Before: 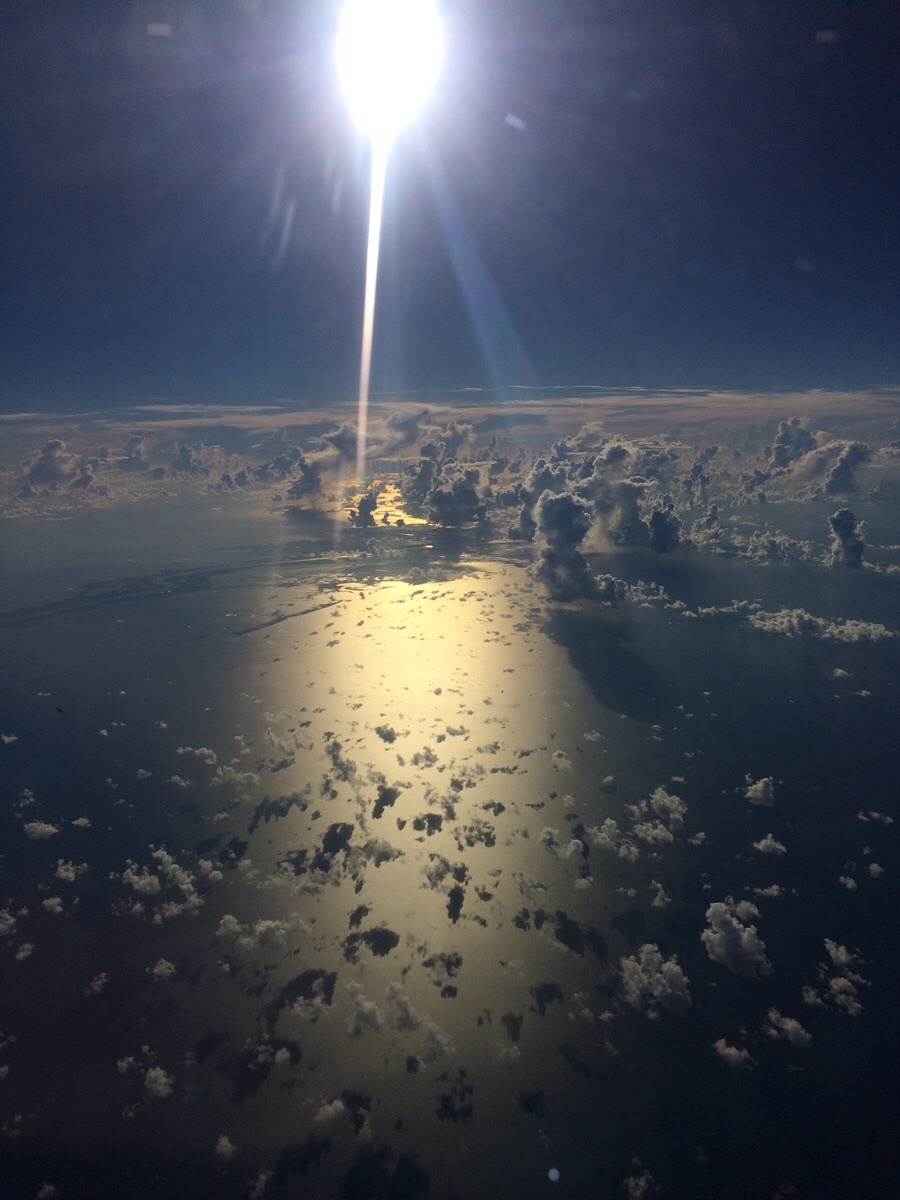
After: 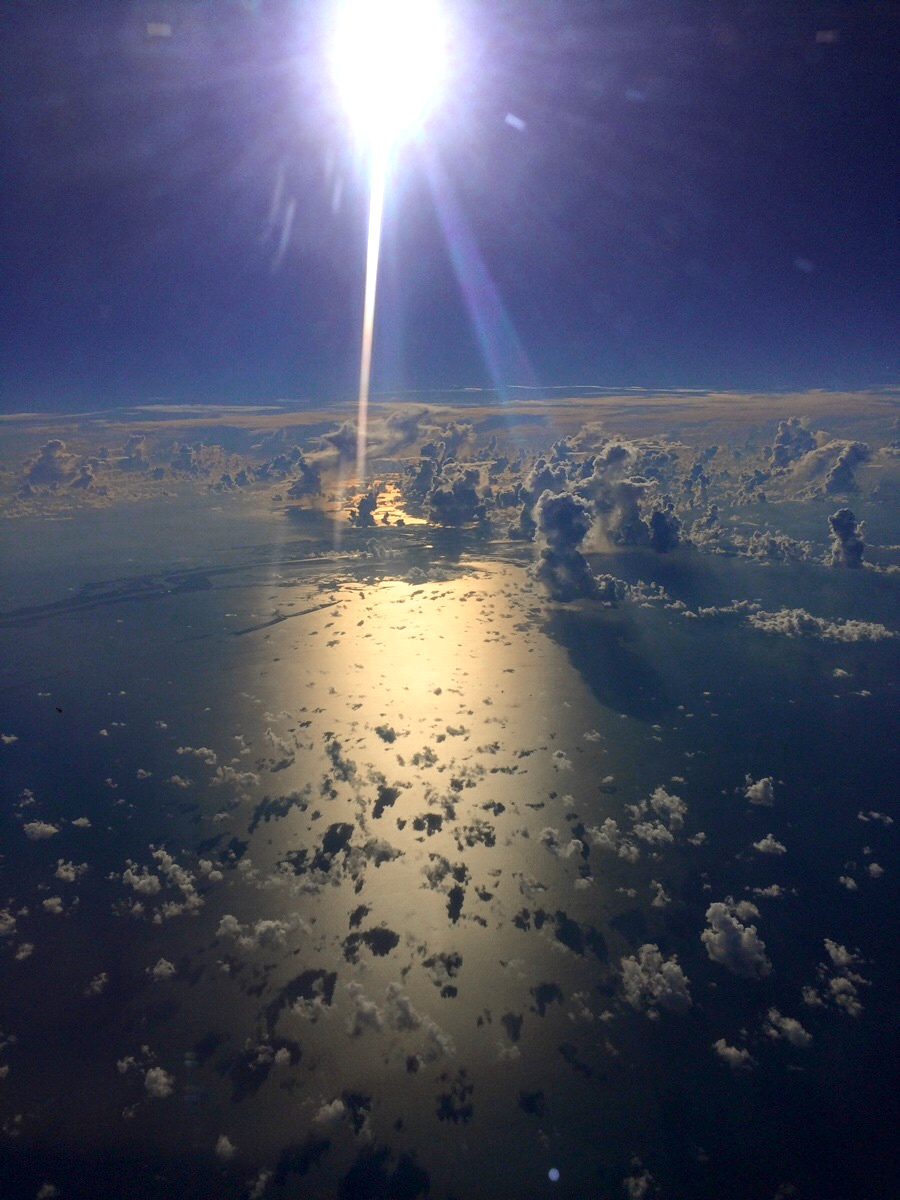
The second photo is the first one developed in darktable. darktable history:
color zones: curves: ch0 [(0, 0.363) (0.128, 0.373) (0.25, 0.5) (0.402, 0.407) (0.521, 0.525) (0.63, 0.559) (0.729, 0.662) (0.867, 0.471)]; ch1 [(0, 0.515) (0.136, 0.618) (0.25, 0.5) (0.378, 0) (0.516, 0) (0.622, 0.593) (0.737, 0.819) (0.87, 0.593)]; ch2 [(0, 0.529) (0.128, 0.471) (0.282, 0.451) (0.386, 0.662) (0.516, 0.525) (0.633, 0.554) (0.75, 0.62) (0.875, 0.441)]
local contrast: on, module defaults
